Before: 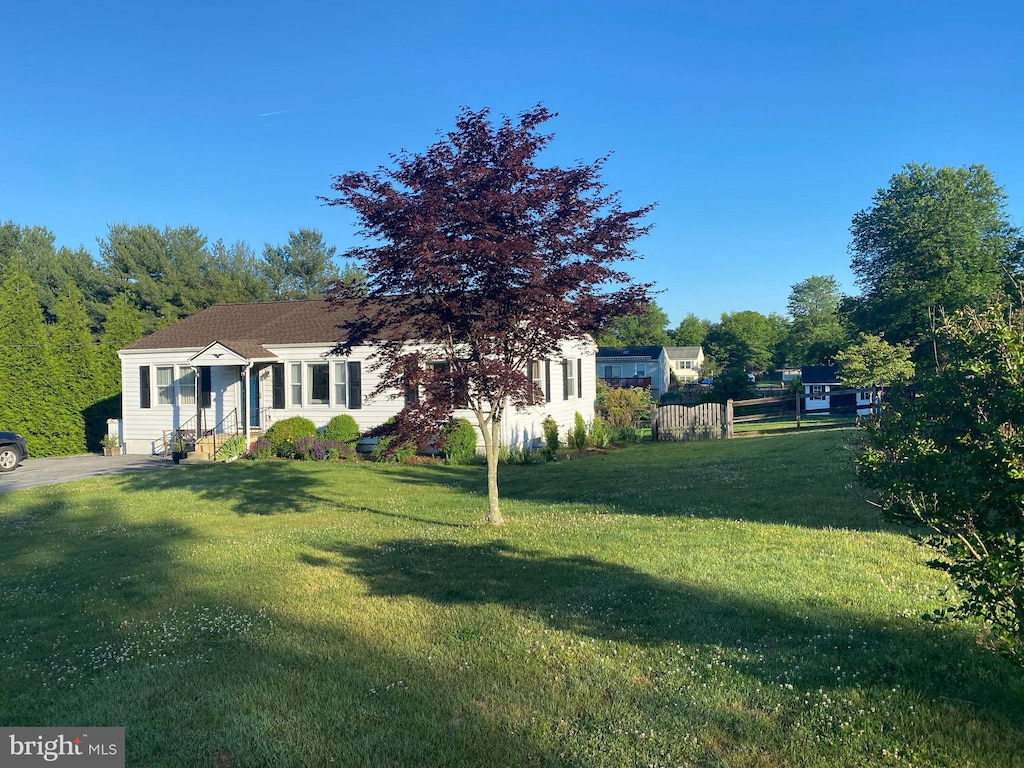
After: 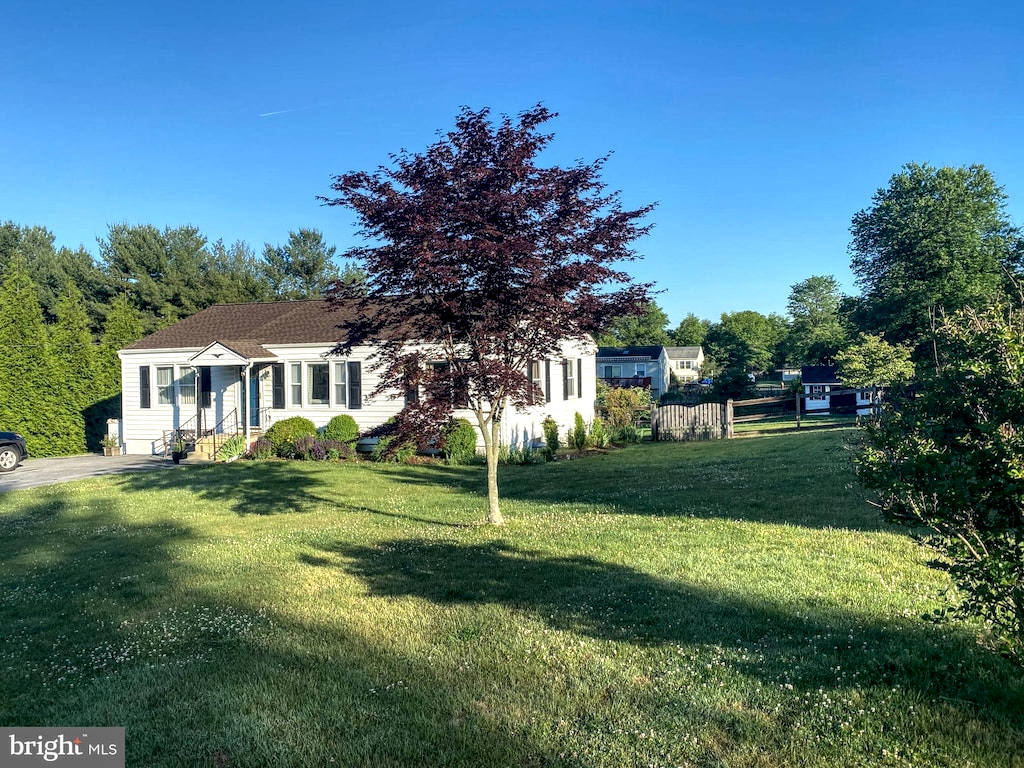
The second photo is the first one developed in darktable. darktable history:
shadows and highlights: shadows 24.84, highlights -26.02
local contrast: highlights 79%, shadows 56%, detail 175%, midtone range 0.424
